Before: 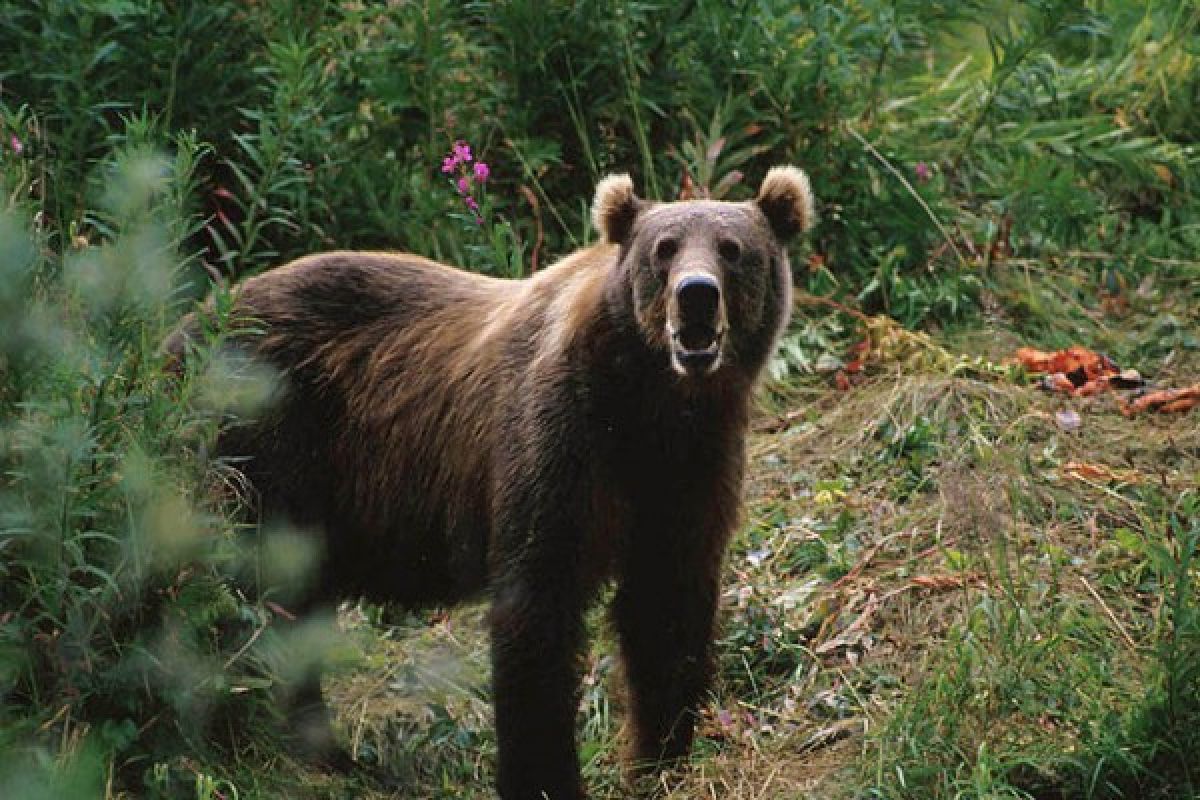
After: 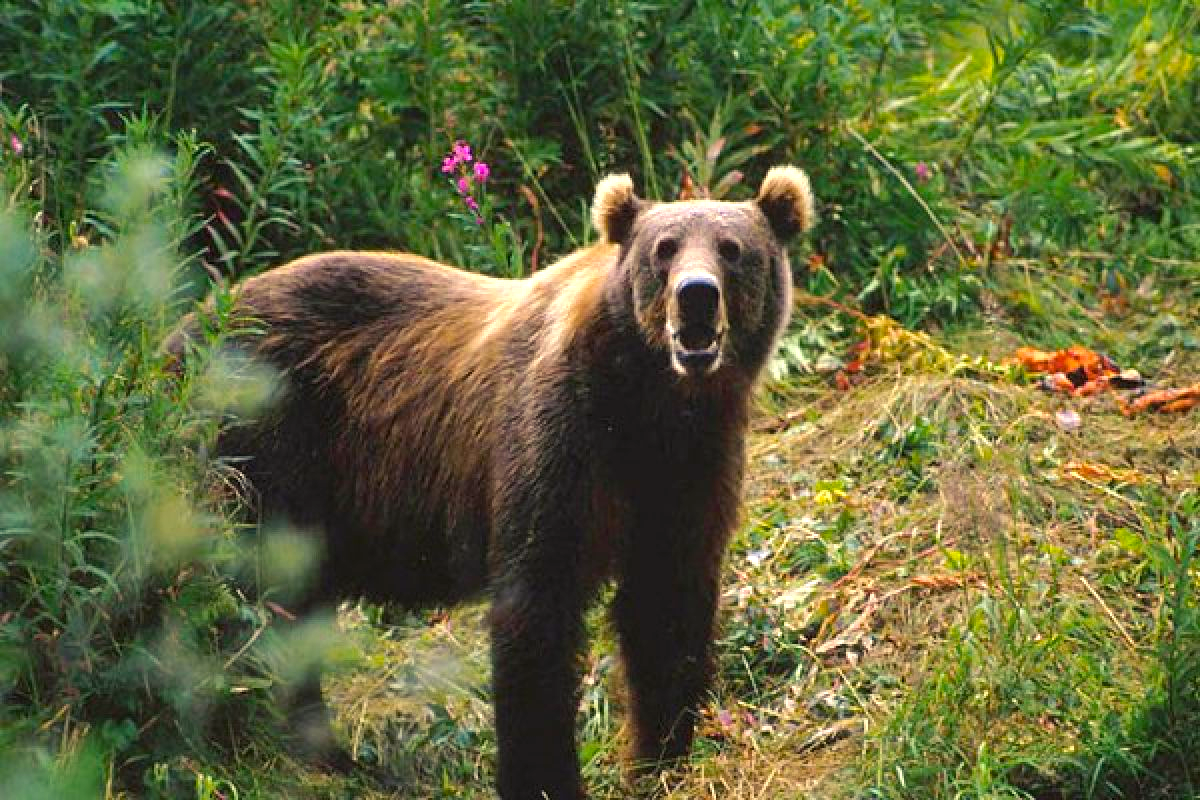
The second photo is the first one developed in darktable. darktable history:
contrast brightness saturation: contrast 0.009, saturation -0.057
exposure: black level correction 0, exposure 0.7 EV, compensate highlight preservation false
color balance rgb: shadows lift › chroma 3.078%, shadows lift › hue 278.74°, highlights gain › chroma 3.057%, highlights gain › hue 77.8°, perceptual saturation grading › global saturation 30.291%, global vibrance 20%
base curve: curves: ch0 [(0, 0) (0.283, 0.295) (1, 1)], preserve colors none
